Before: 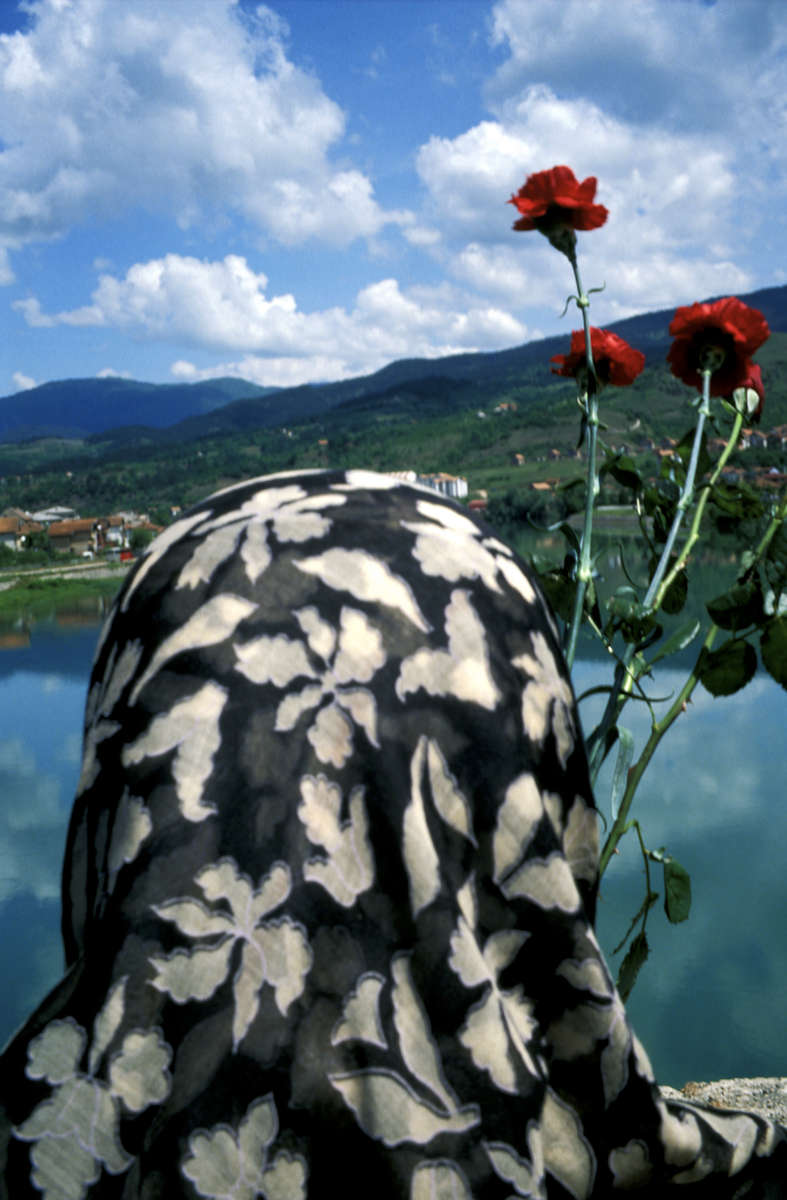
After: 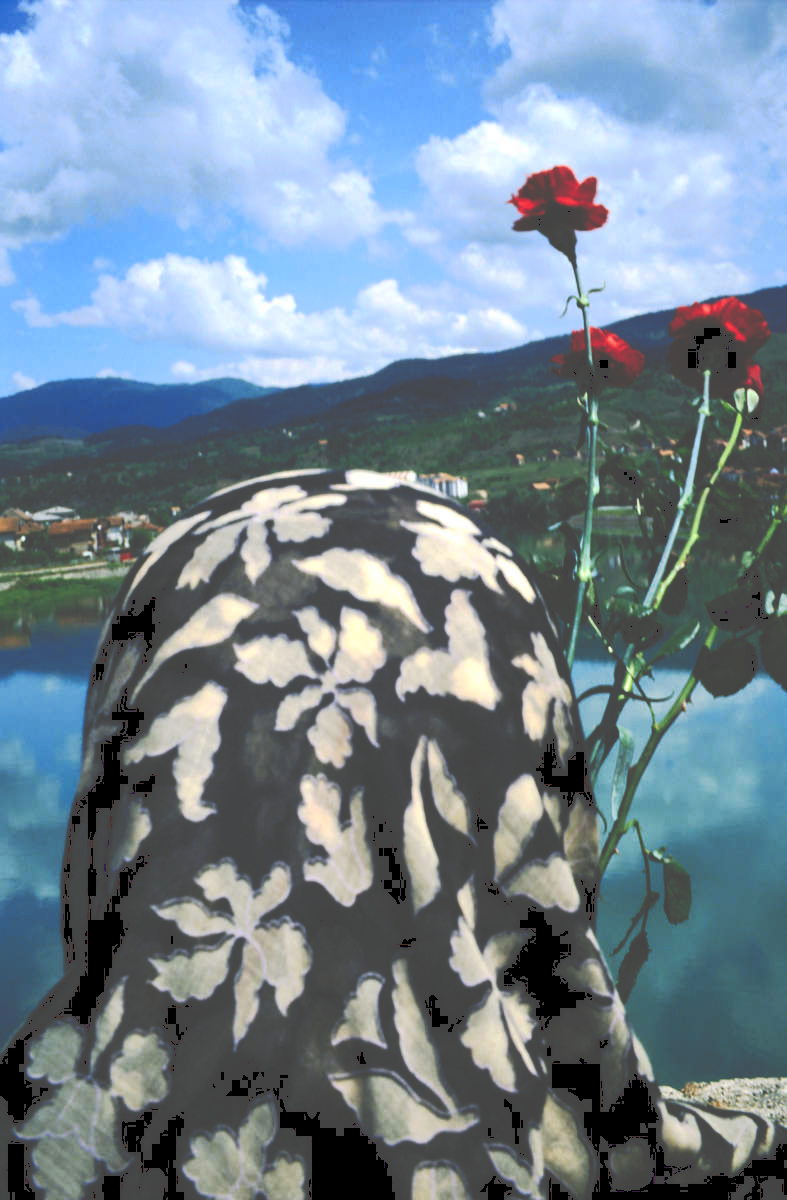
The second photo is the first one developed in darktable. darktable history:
tone curve: curves: ch0 [(0, 0) (0.003, 0.284) (0.011, 0.284) (0.025, 0.288) (0.044, 0.29) (0.069, 0.292) (0.1, 0.296) (0.136, 0.298) (0.177, 0.305) (0.224, 0.312) (0.277, 0.327) (0.335, 0.362) (0.399, 0.407) (0.468, 0.464) (0.543, 0.537) (0.623, 0.62) (0.709, 0.71) (0.801, 0.79) (0.898, 0.862) (1, 1)], preserve colors none
contrast brightness saturation: contrast 0.2, brightness 0.16, saturation 0.22
